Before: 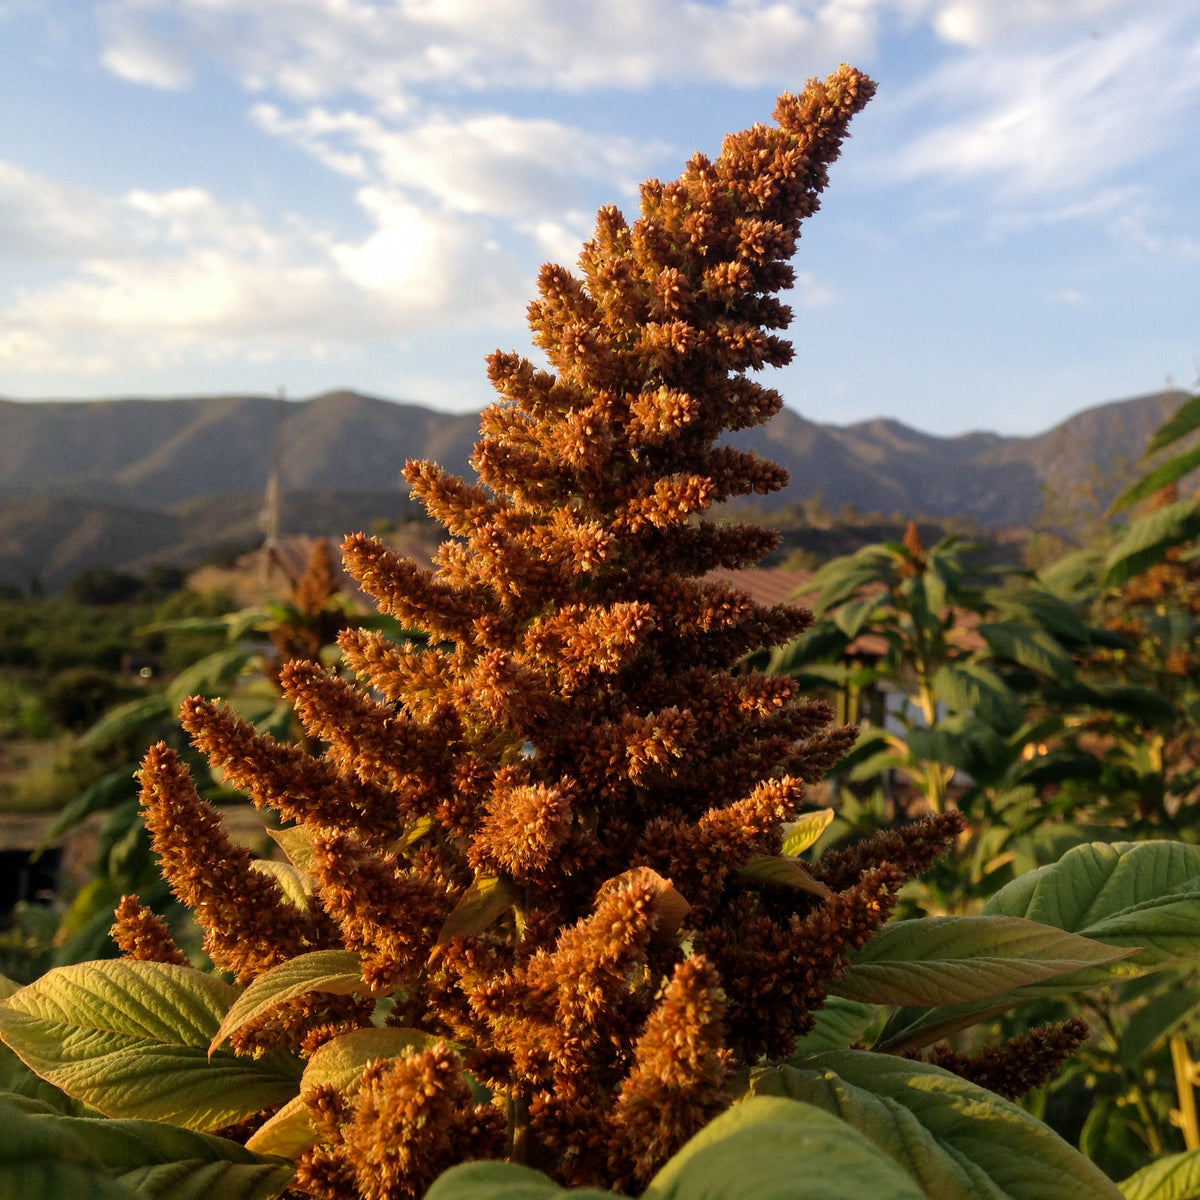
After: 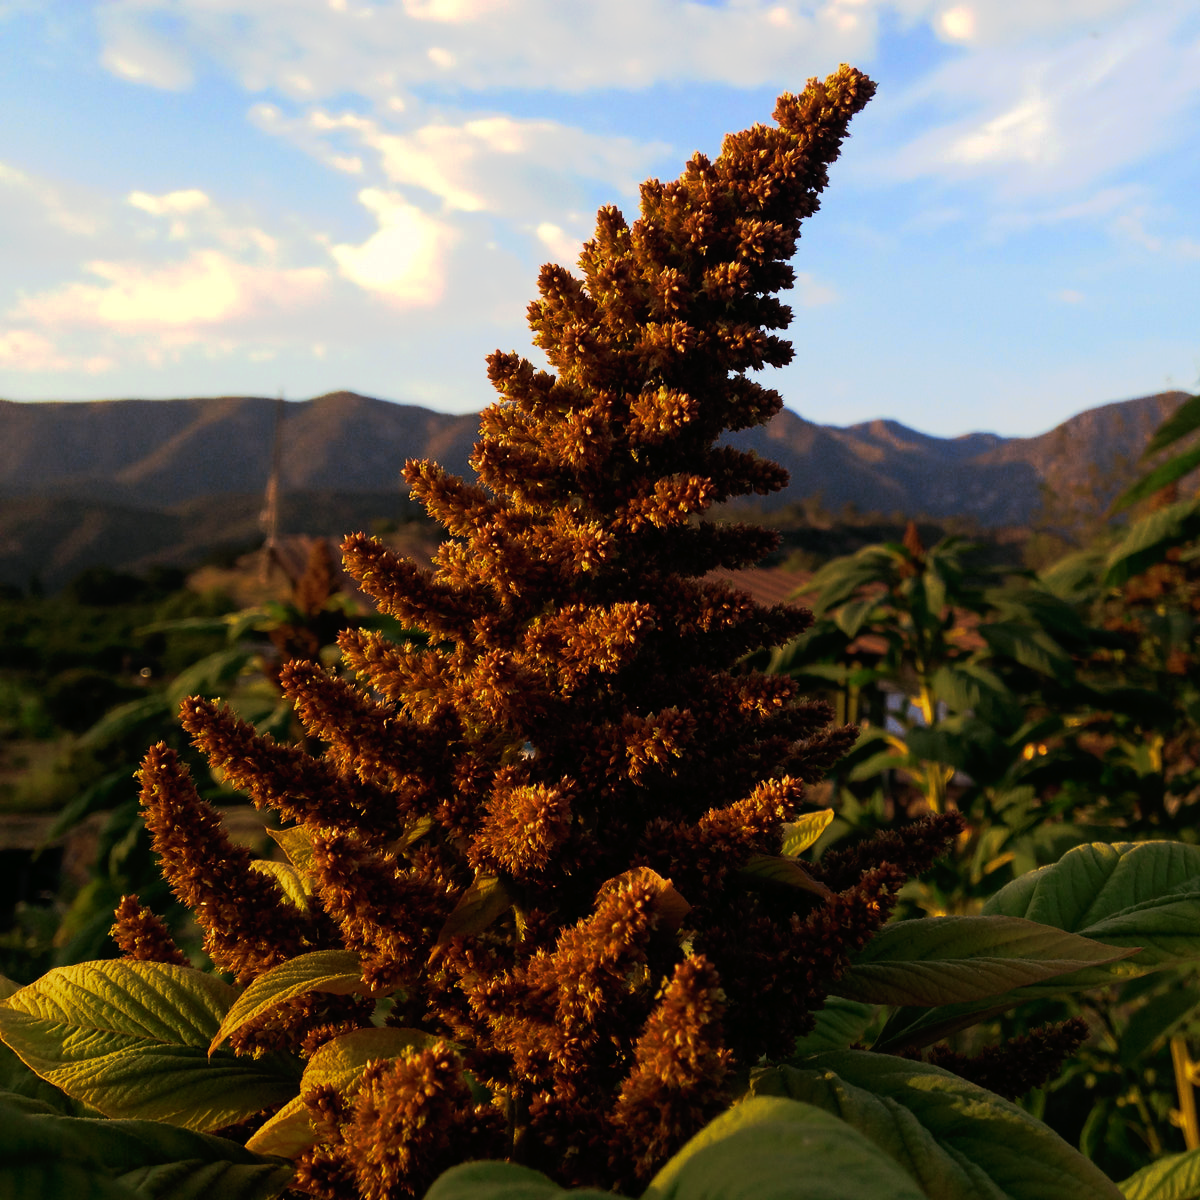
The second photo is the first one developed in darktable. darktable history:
tone curve: curves: ch0 [(0, 0) (0.003, 0.005) (0.011, 0.007) (0.025, 0.009) (0.044, 0.013) (0.069, 0.017) (0.1, 0.02) (0.136, 0.029) (0.177, 0.052) (0.224, 0.086) (0.277, 0.129) (0.335, 0.188) (0.399, 0.256) (0.468, 0.361) (0.543, 0.526) (0.623, 0.696) (0.709, 0.784) (0.801, 0.85) (0.898, 0.882) (1, 1)], preserve colors none
color look up table: target L [99.89, 72.82, 93, 88.56, 84.57, 57.18, 57.7, 56.33, 53.78, 54.54, 42.64, 41.46, 37.43, 12.61, 201.82, 83.73, 57.72, 51.76, 51.32, 56.43, 49.05, 42.52, 37.62, 30.78, 4.962, 68.99, 62.92, 61.85, 56.16, 53.99, 55.66, 58.14, 48.98, 51.28, 49.25, 39.78, 26.69, 35.85, 14.74, 6.356, 90.83, 93.45, 83.35, 74.01, 65.54, 68.51, 57.27, 54.9, 35.08], target a [-30.38, -27.92, -100.09, -77.67, -77.07, -10.71, -26.33, -8.741, -23.33, -20.1, -28.49, -8.18, -25.77, -22.07, 0, 40.14, 9.528, 7.489, 19.97, 53.14, 34.42, 36.33, 7.48, 24.01, 23.1, 53.93, 50.5, 70.58, 13.2, 12.61, 17.97, 65.68, 36.58, 40.53, 46.75, 11.1, 38.34, 37.59, 0.642, 27.69, -13.55, -85.33, -60.77, -14.99, -9.75, -22.72, 4.593, -14.55, -11.39], target b [57.25, 46.22, 41.55, 58.22, 27.76, 32.14, 29.91, 21.13, 24.44, 8.177, 33.77, 35.44, 19.27, 19.99, -0.001, 13.77, 36.19, 32.55, 15.67, 2.721, 43.98, 27.52, 2.865, 32.36, -1.678, -56.08, -67.72, -68.69, -80.1, -3.662, -52.69, -75.74, -13.57, -24.23, -90.06, -30.1, -2.113, -50.9, -8.247, -26.51, -16.83, -13.63, -36.33, -4.646, -65.54, -56.63, -74.75, -5.084, -12.53], num patches 49
